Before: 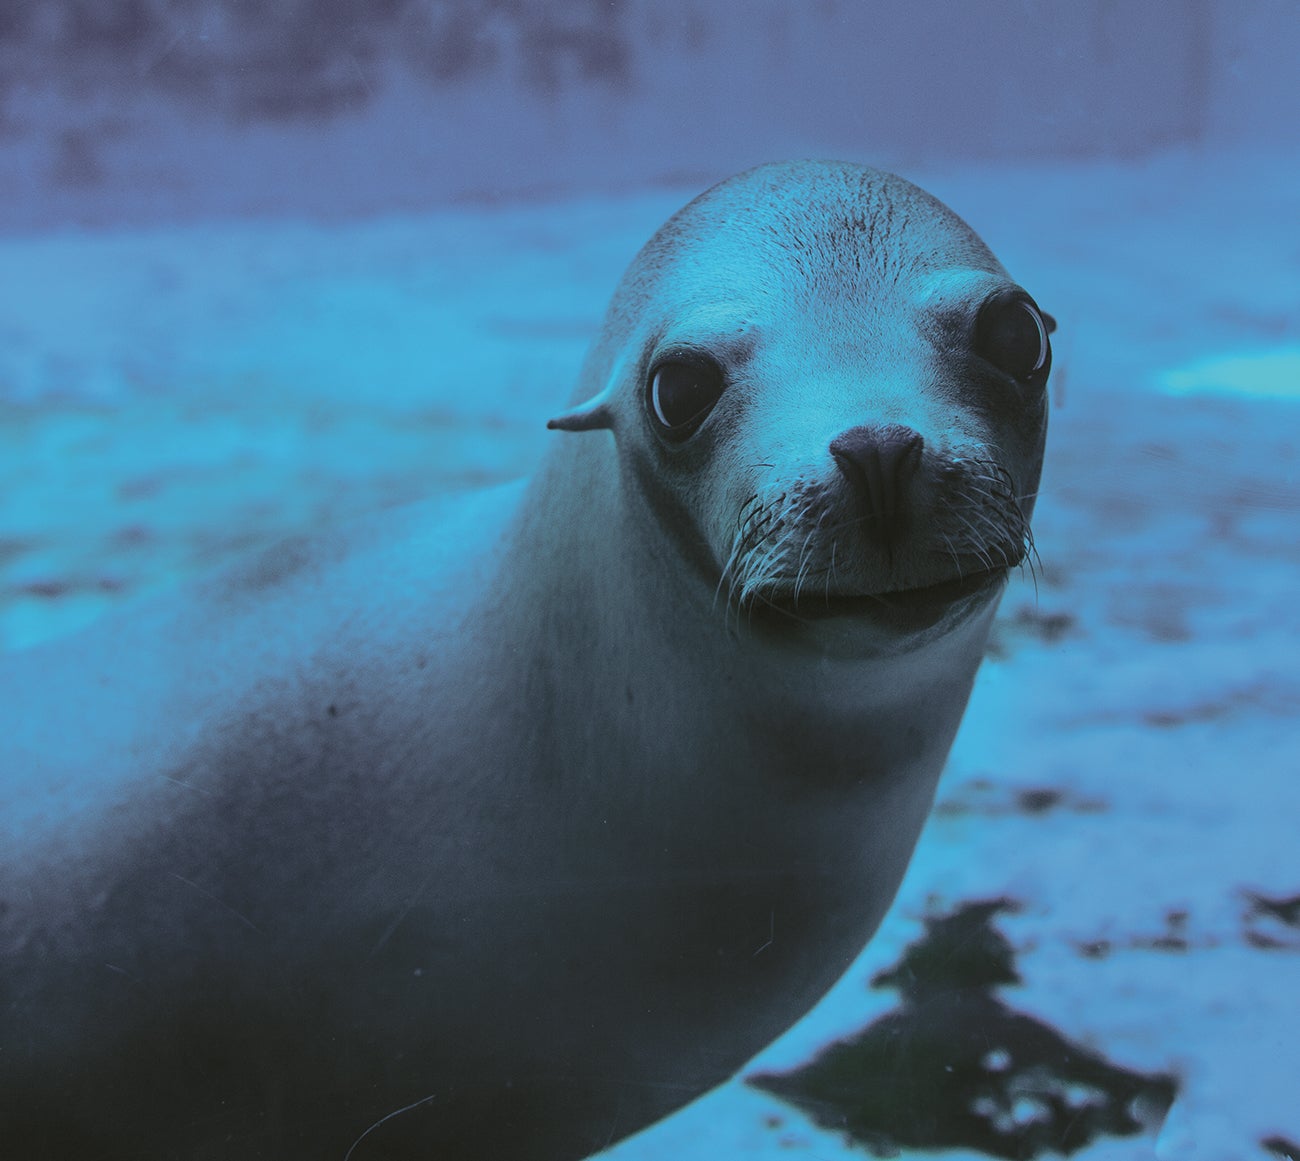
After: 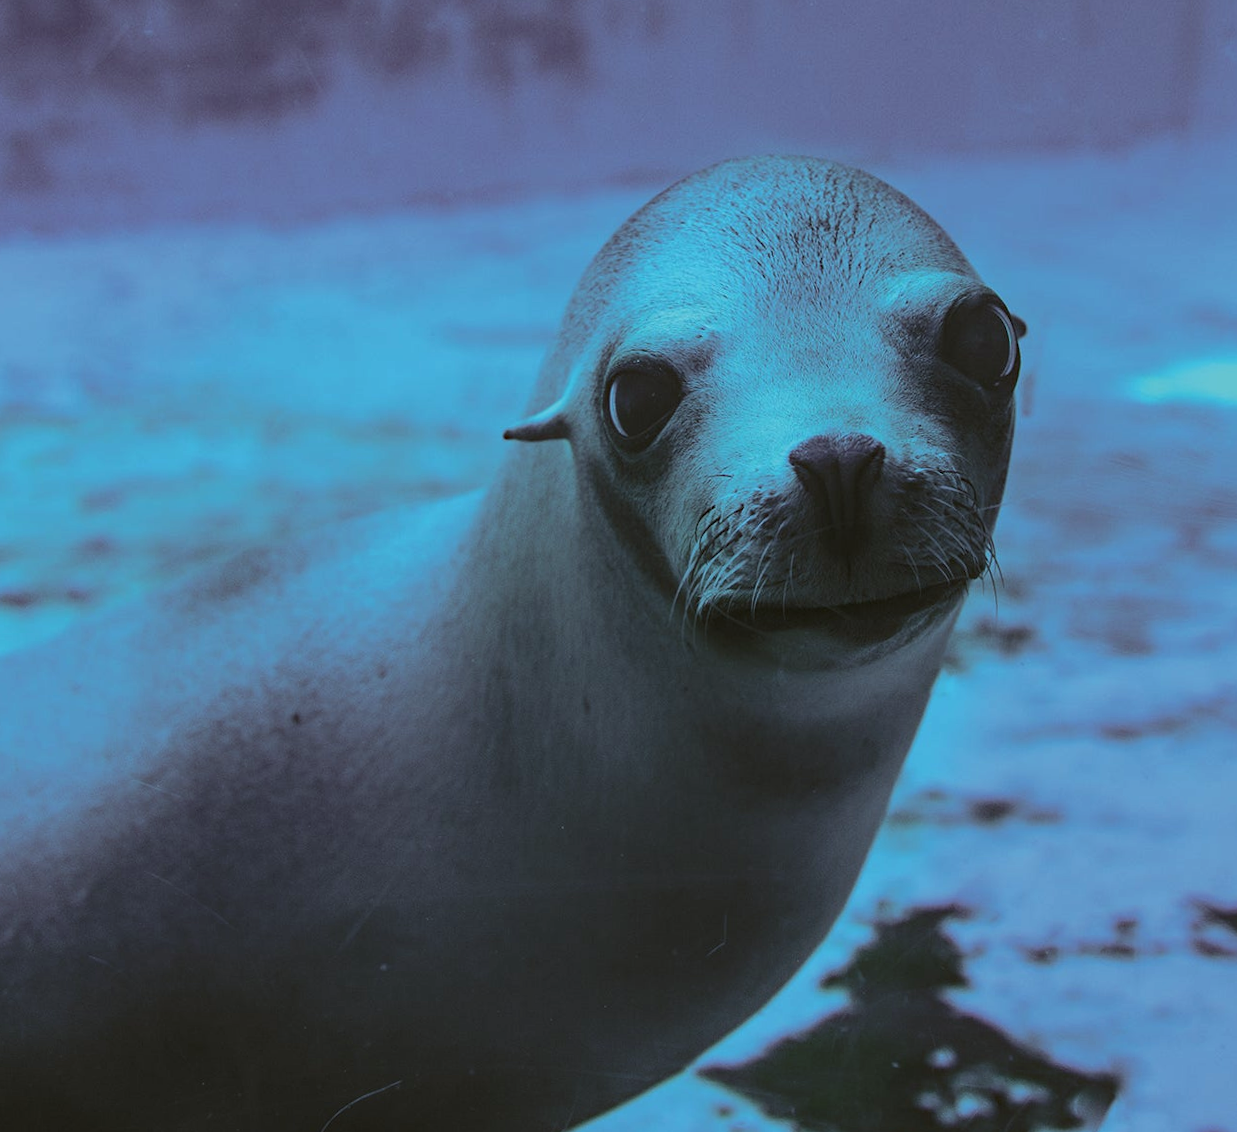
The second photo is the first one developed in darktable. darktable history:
haze removal: compatibility mode true, adaptive false
rotate and perspective: rotation 0.074°, lens shift (vertical) 0.096, lens shift (horizontal) -0.041, crop left 0.043, crop right 0.952, crop top 0.024, crop bottom 0.979
